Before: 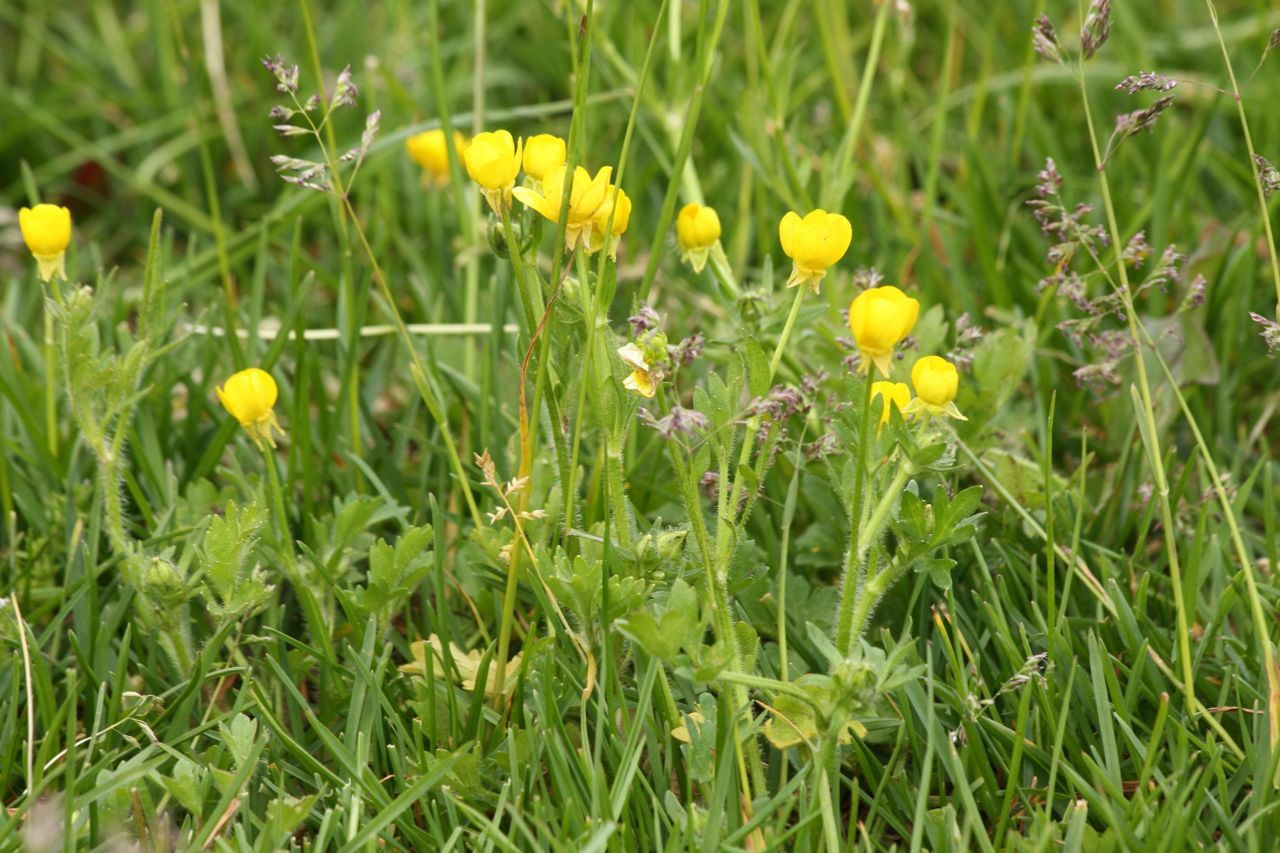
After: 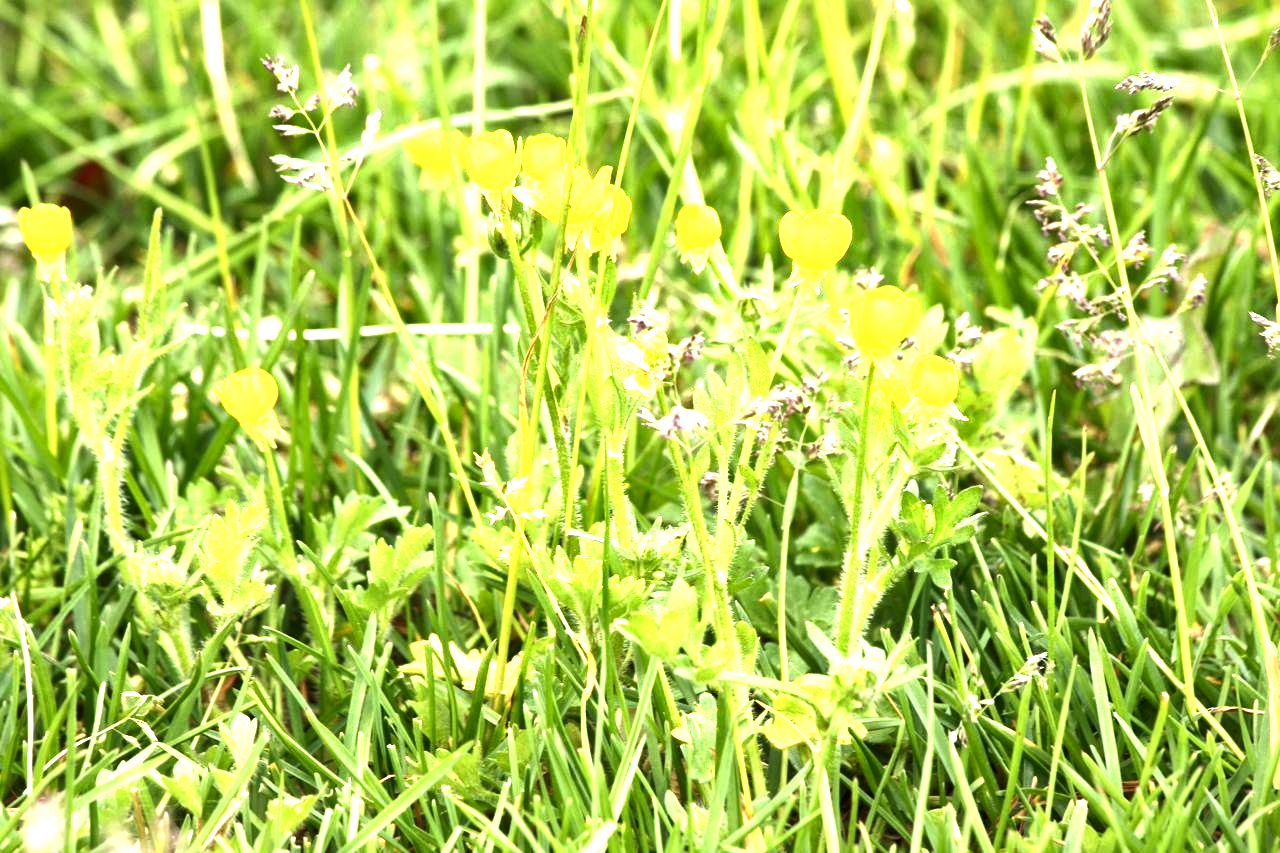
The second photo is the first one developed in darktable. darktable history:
exposure: black level correction 0, exposure 1.1 EV, compensate exposure bias true, compensate highlight preservation false
tone equalizer: -8 EV -0.75 EV, -7 EV -0.7 EV, -6 EV -0.6 EV, -5 EV -0.4 EV, -3 EV 0.4 EV, -2 EV 0.6 EV, -1 EV 0.7 EV, +0 EV 0.75 EV, edges refinement/feathering 500, mask exposure compensation -1.57 EV, preserve details no
local contrast: mode bilateral grid, contrast 25, coarseness 60, detail 151%, midtone range 0.2
